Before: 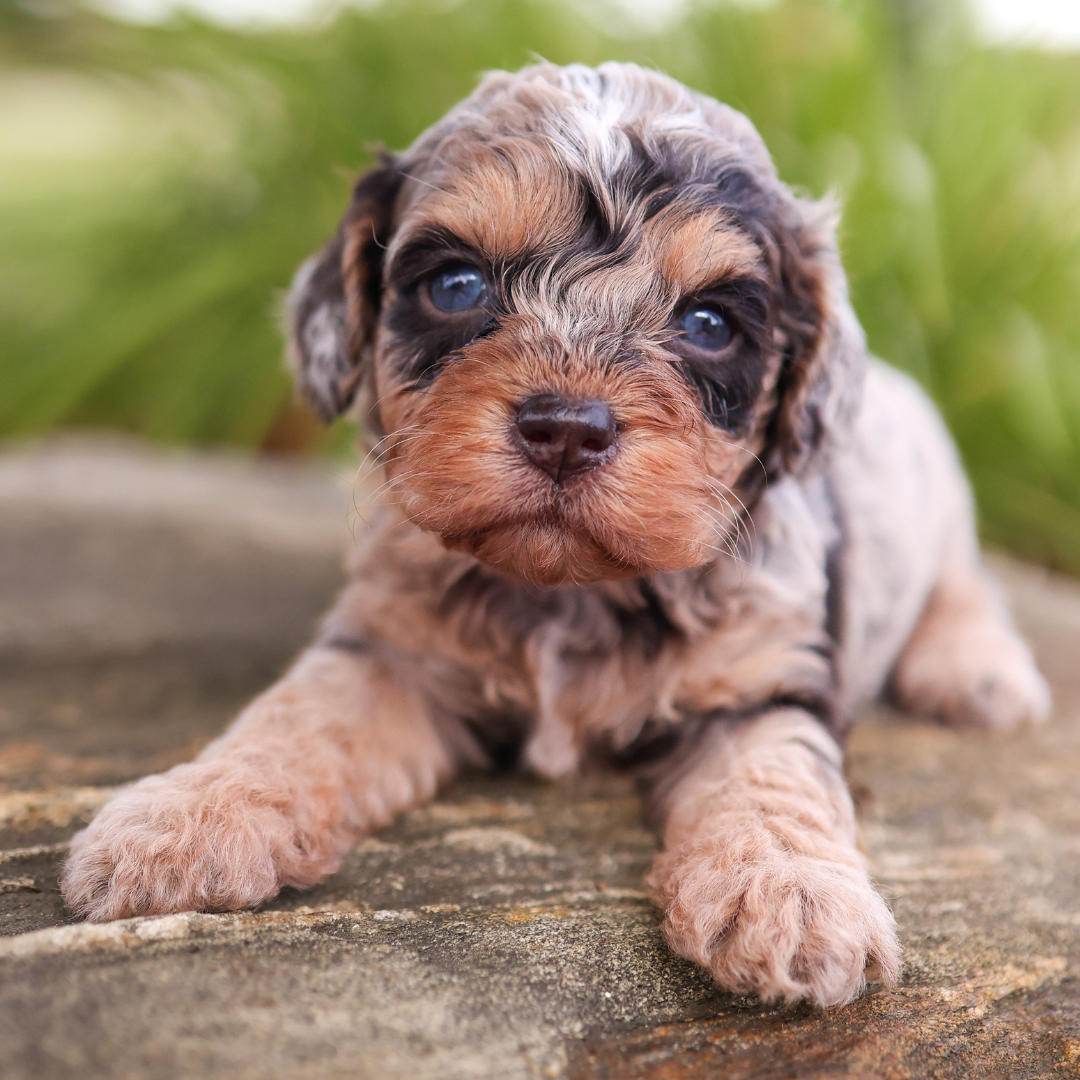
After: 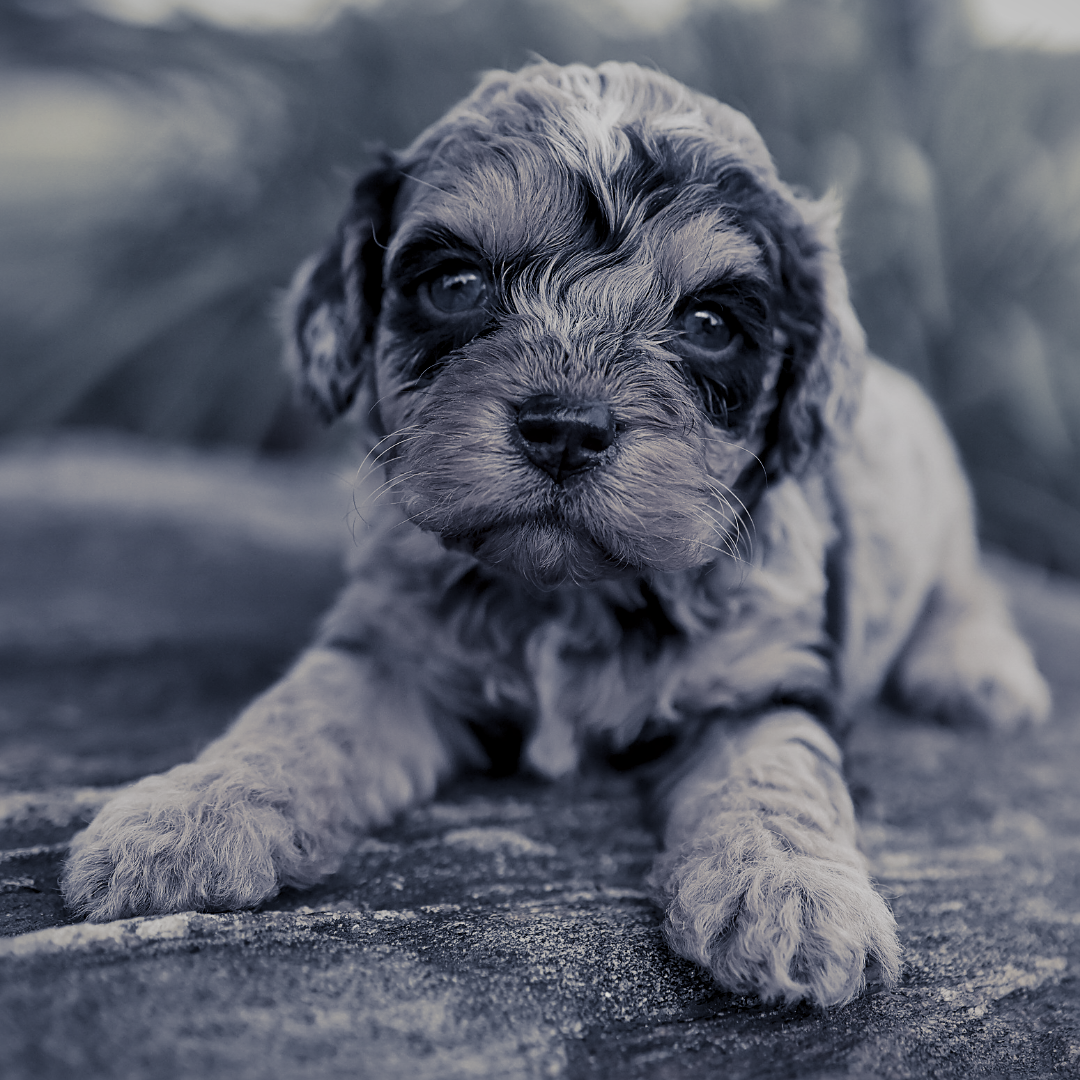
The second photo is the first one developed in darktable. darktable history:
color correction: saturation 0.2
local contrast: mode bilateral grid, contrast 20, coarseness 50, detail 150%, midtone range 0.2
sharpen: on, module defaults
split-toning: shadows › hue 230.4°
exposure: exposure -1 EV, compensate highlight preservation false
